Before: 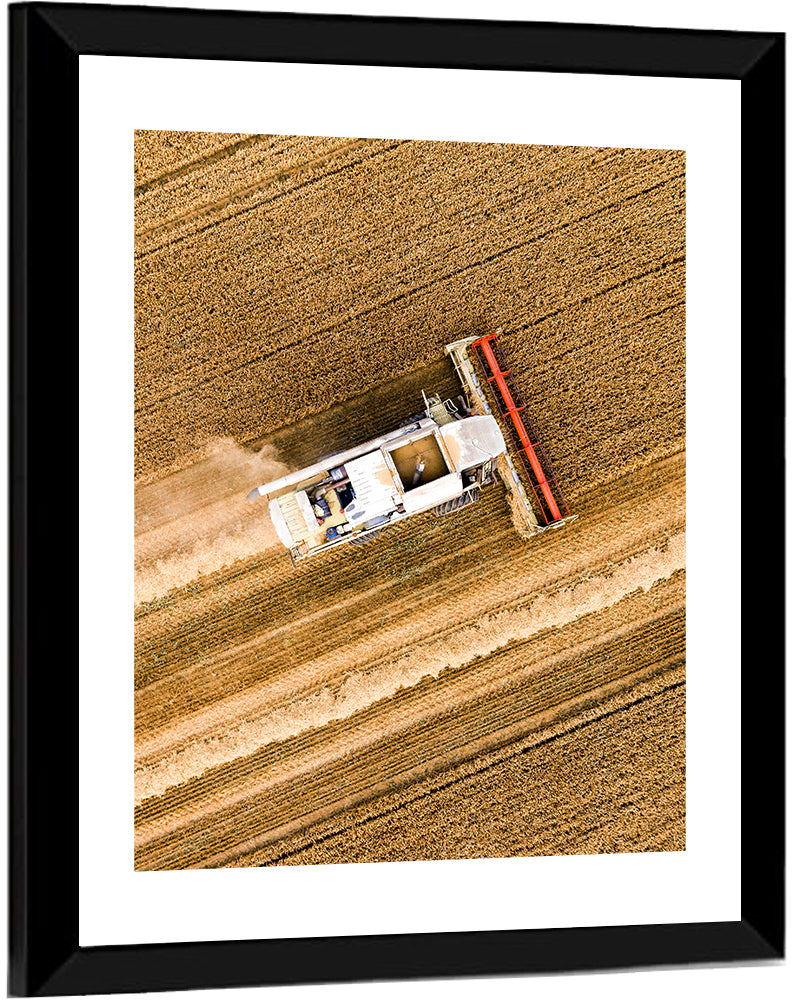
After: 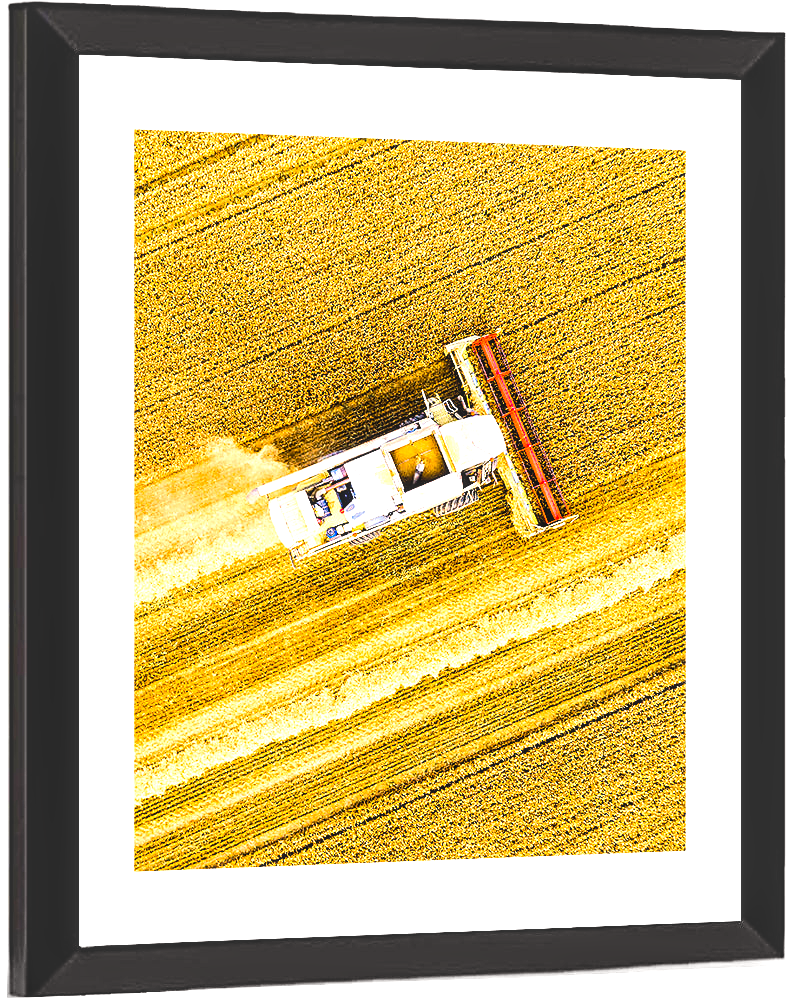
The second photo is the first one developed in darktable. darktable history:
sharpen: radius 1.023
tone equalizer: -7 EV 0.16 EV, -6 EV 0.573 EV, -5 EV 1.12 EV, -4 EV 1.3 EV, -3 EV 1.15 EV, -2 EV 0.6 EV, -1 EV 0.168 EV, edges refinement/feathering 500, mask exposure compensation -1.57 EV, preserve details no
haze removal: adaptive false
color balance rgb: power › chroma 0.316%, power › hue 24.12°, perceptual saturation grading › global saturation 29.667%, perceptual brilliance grading › highlights 16.198%, perceptual brilliance grading › shadows -14.187%, global vibrance 14.345%
local contrast: on, module defaults
